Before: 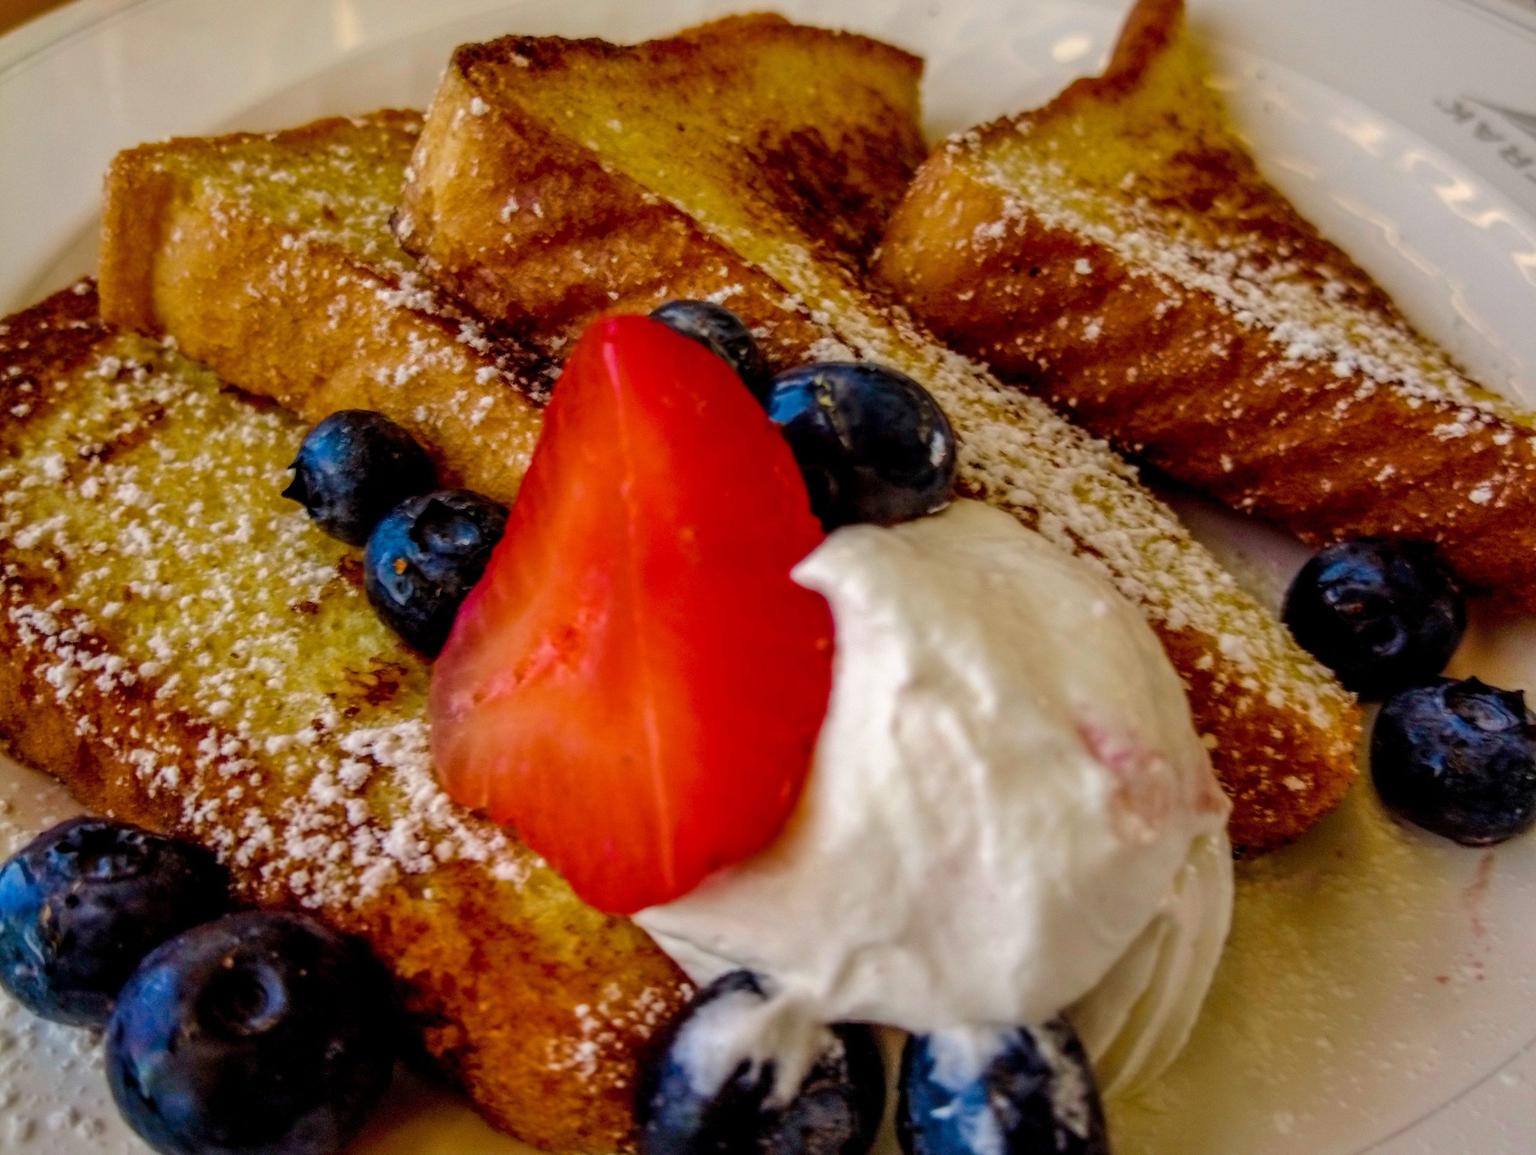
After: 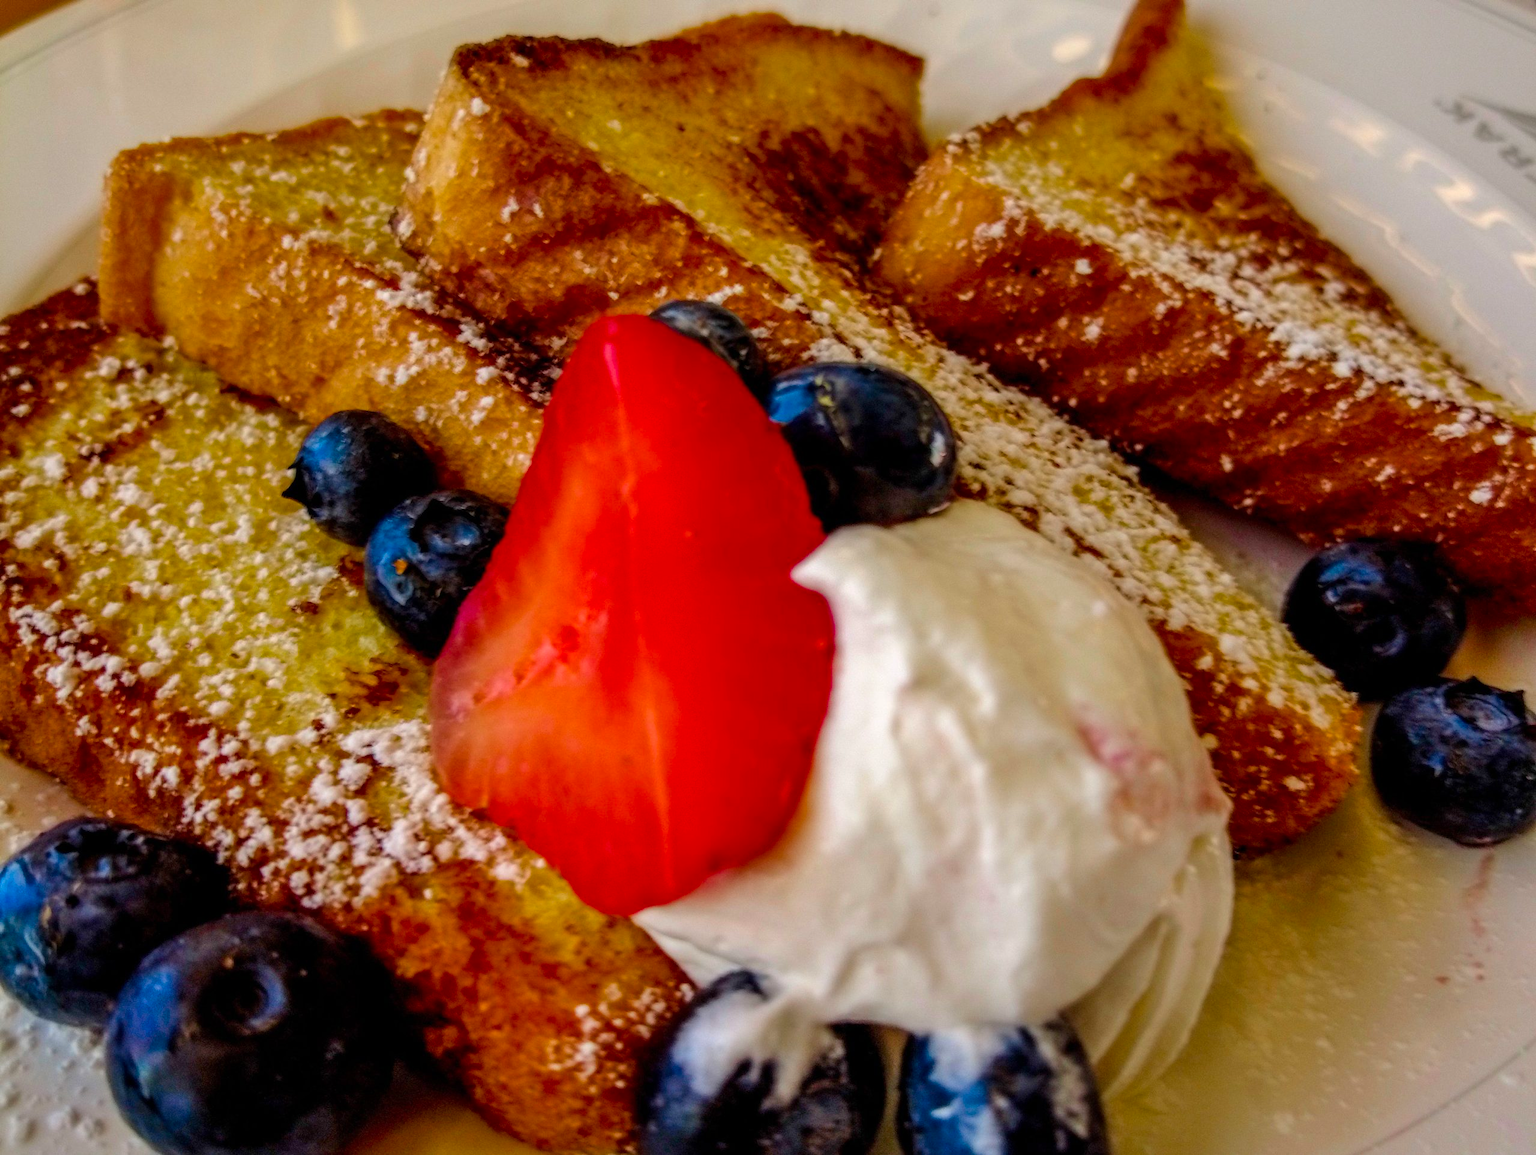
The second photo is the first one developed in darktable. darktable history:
contrast brightness saturation: contrast 0.036, saturation 0.164
